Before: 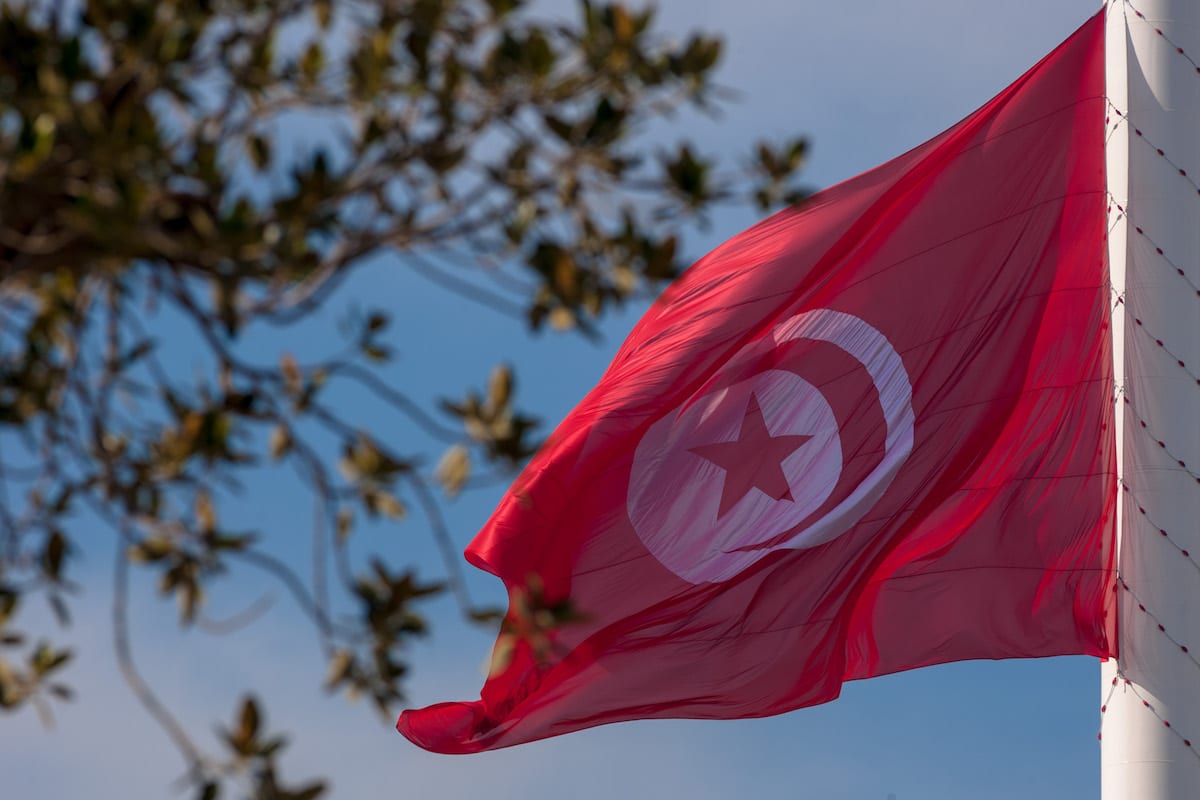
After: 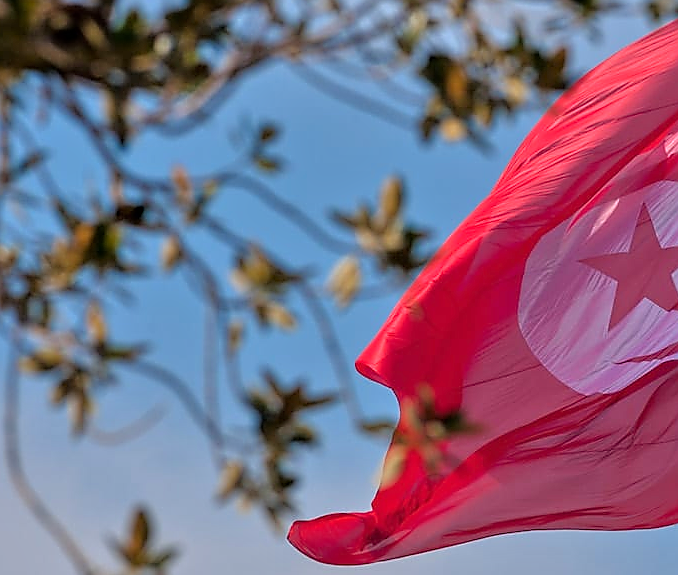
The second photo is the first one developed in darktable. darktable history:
crop: left 9.106%, top 23.744%, right 34.361%, bottom 4.267%
tone equalizer: -7 EV 0.145 EV, -6 EV 0.605 EV, -5 EV 1.19 EV, -4 EV 1.36 EV, -3 EV 1.18 EV, -2 EV 0.6 EV, -1 EV 0.157 EV, mask exposure compensation -0.507 EV
sharpen: radius 1.357, amount 1.253, threshold 0.827
